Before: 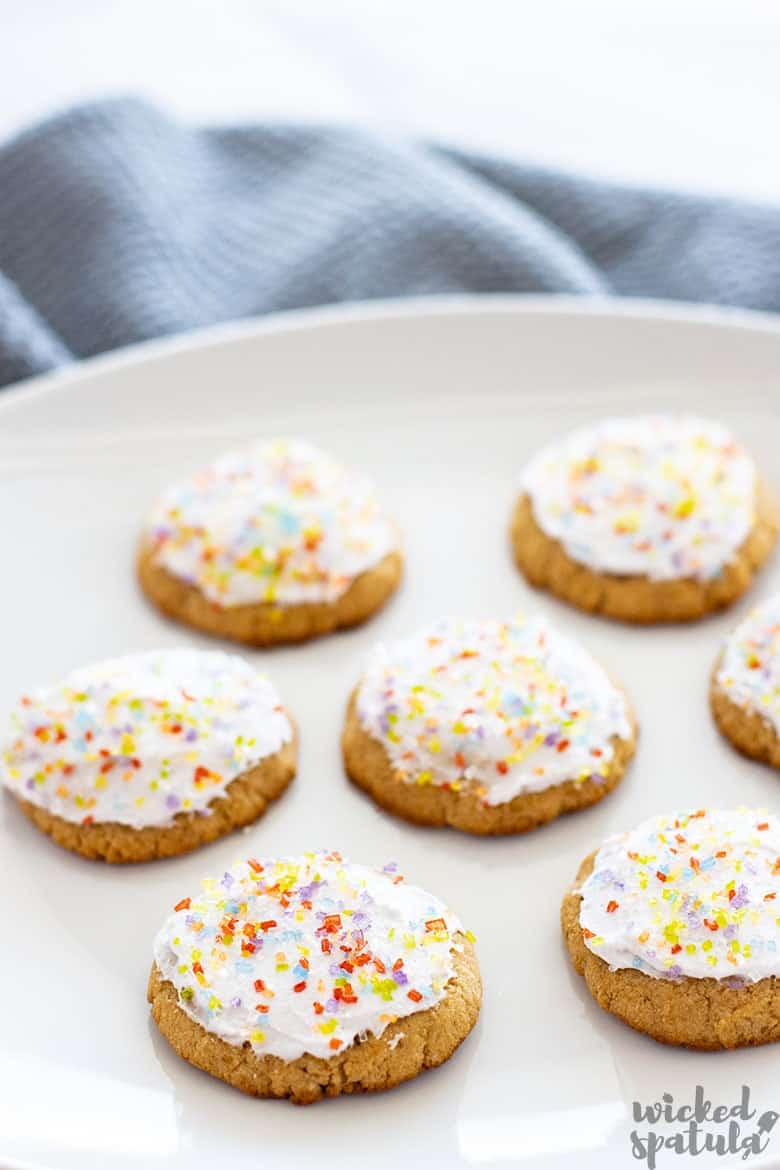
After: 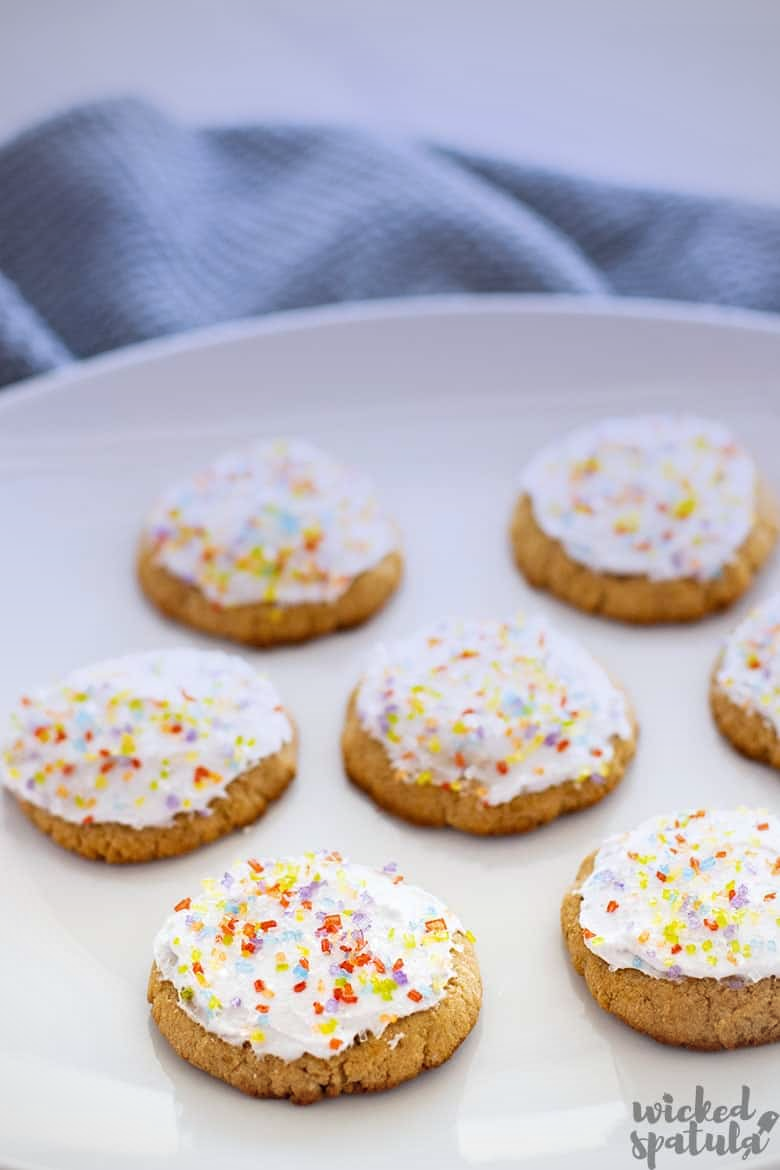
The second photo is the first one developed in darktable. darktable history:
vignetting: fall-off radius 45%, brightness -0.33
graduated density: hue 238.83°, saturation 50%
